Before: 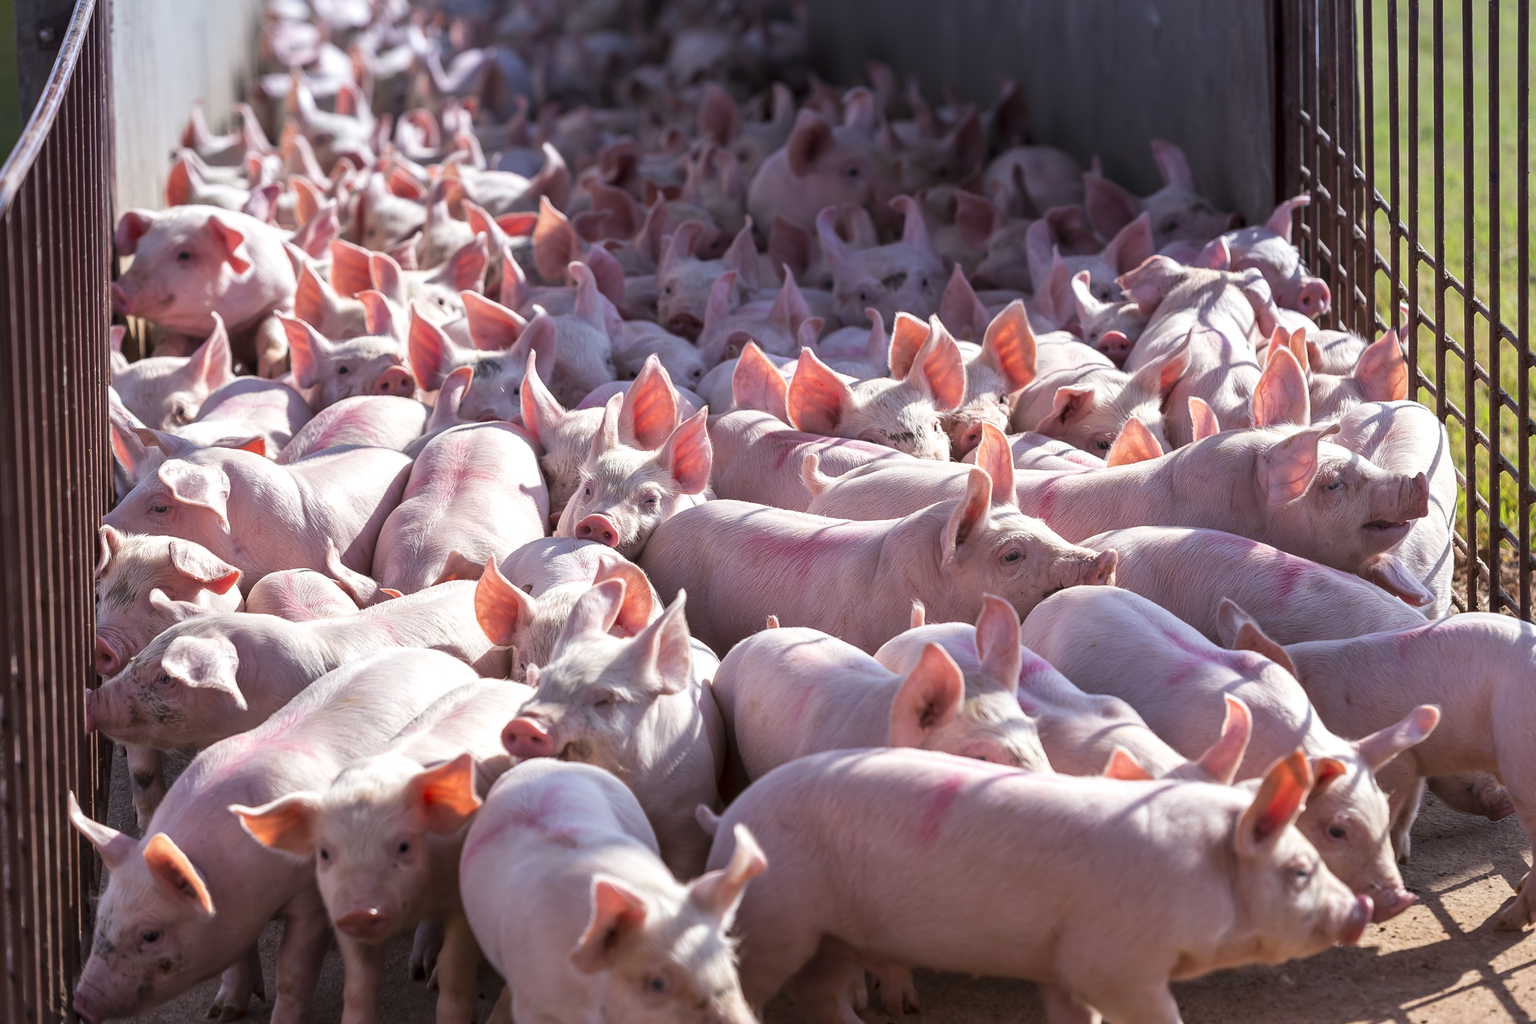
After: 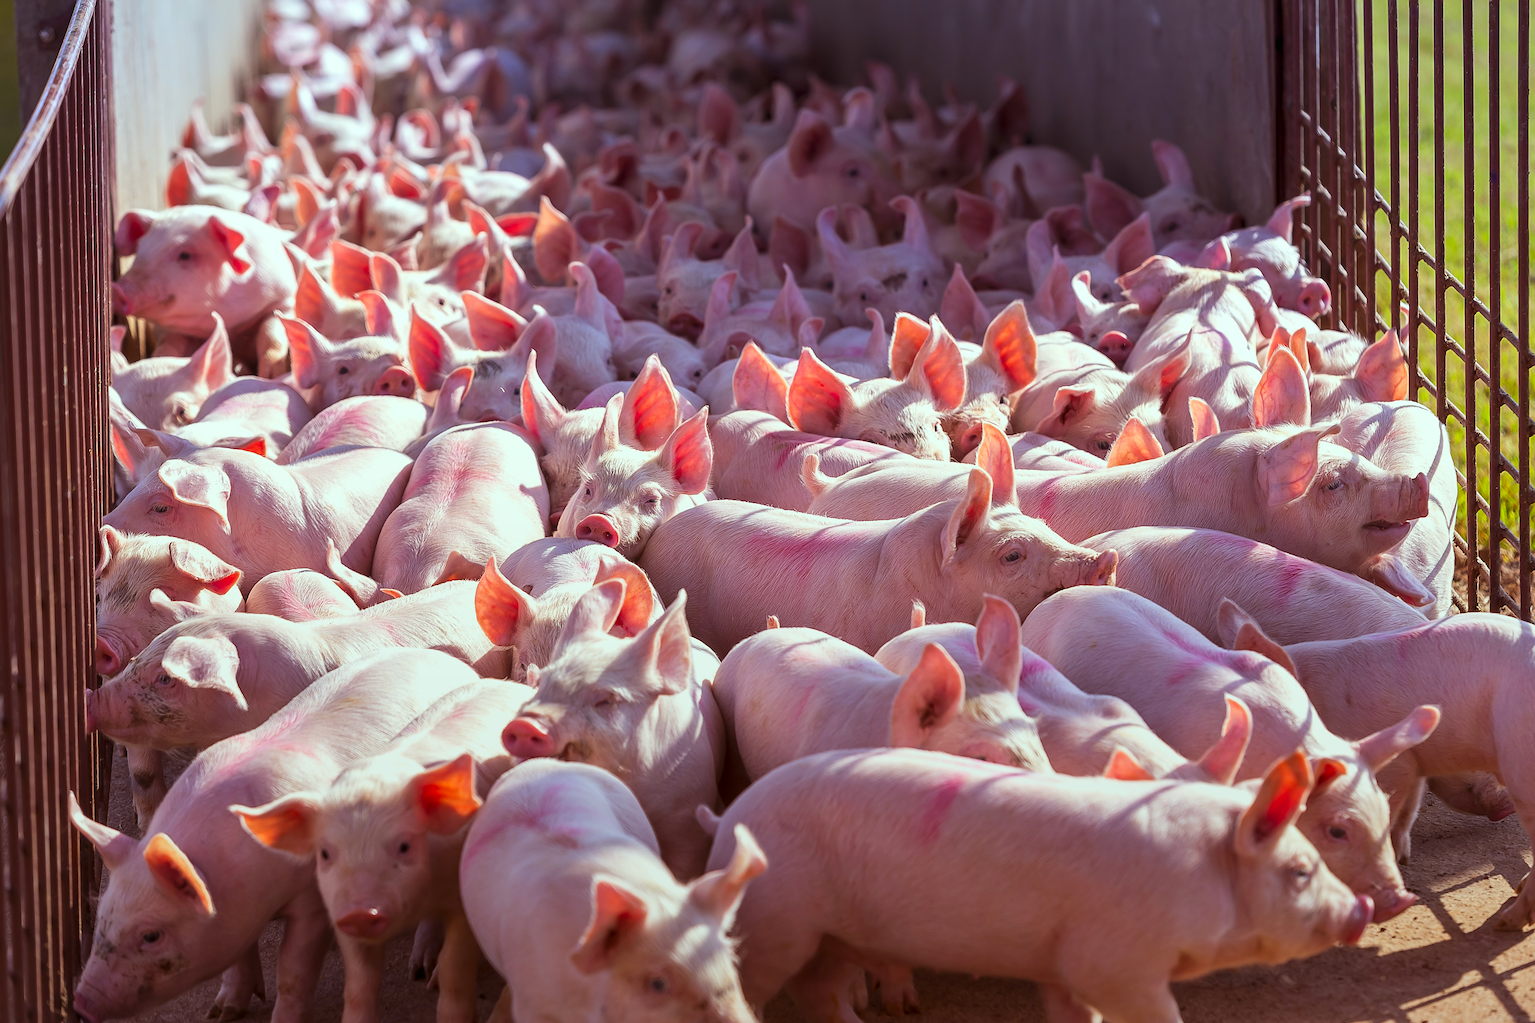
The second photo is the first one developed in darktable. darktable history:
graduated density: rotation -180°, offset 24.95
rgb levels: mode RGB, independent channels, levels [[0, 0.474, 1], [0, 0.5, 1], [0, 0.5, 1]]
color correction: highlights a* -7.33, highlights b* 1.26, shadows a* -3.55, saturation 1.4
sharpen: on, module defaults
